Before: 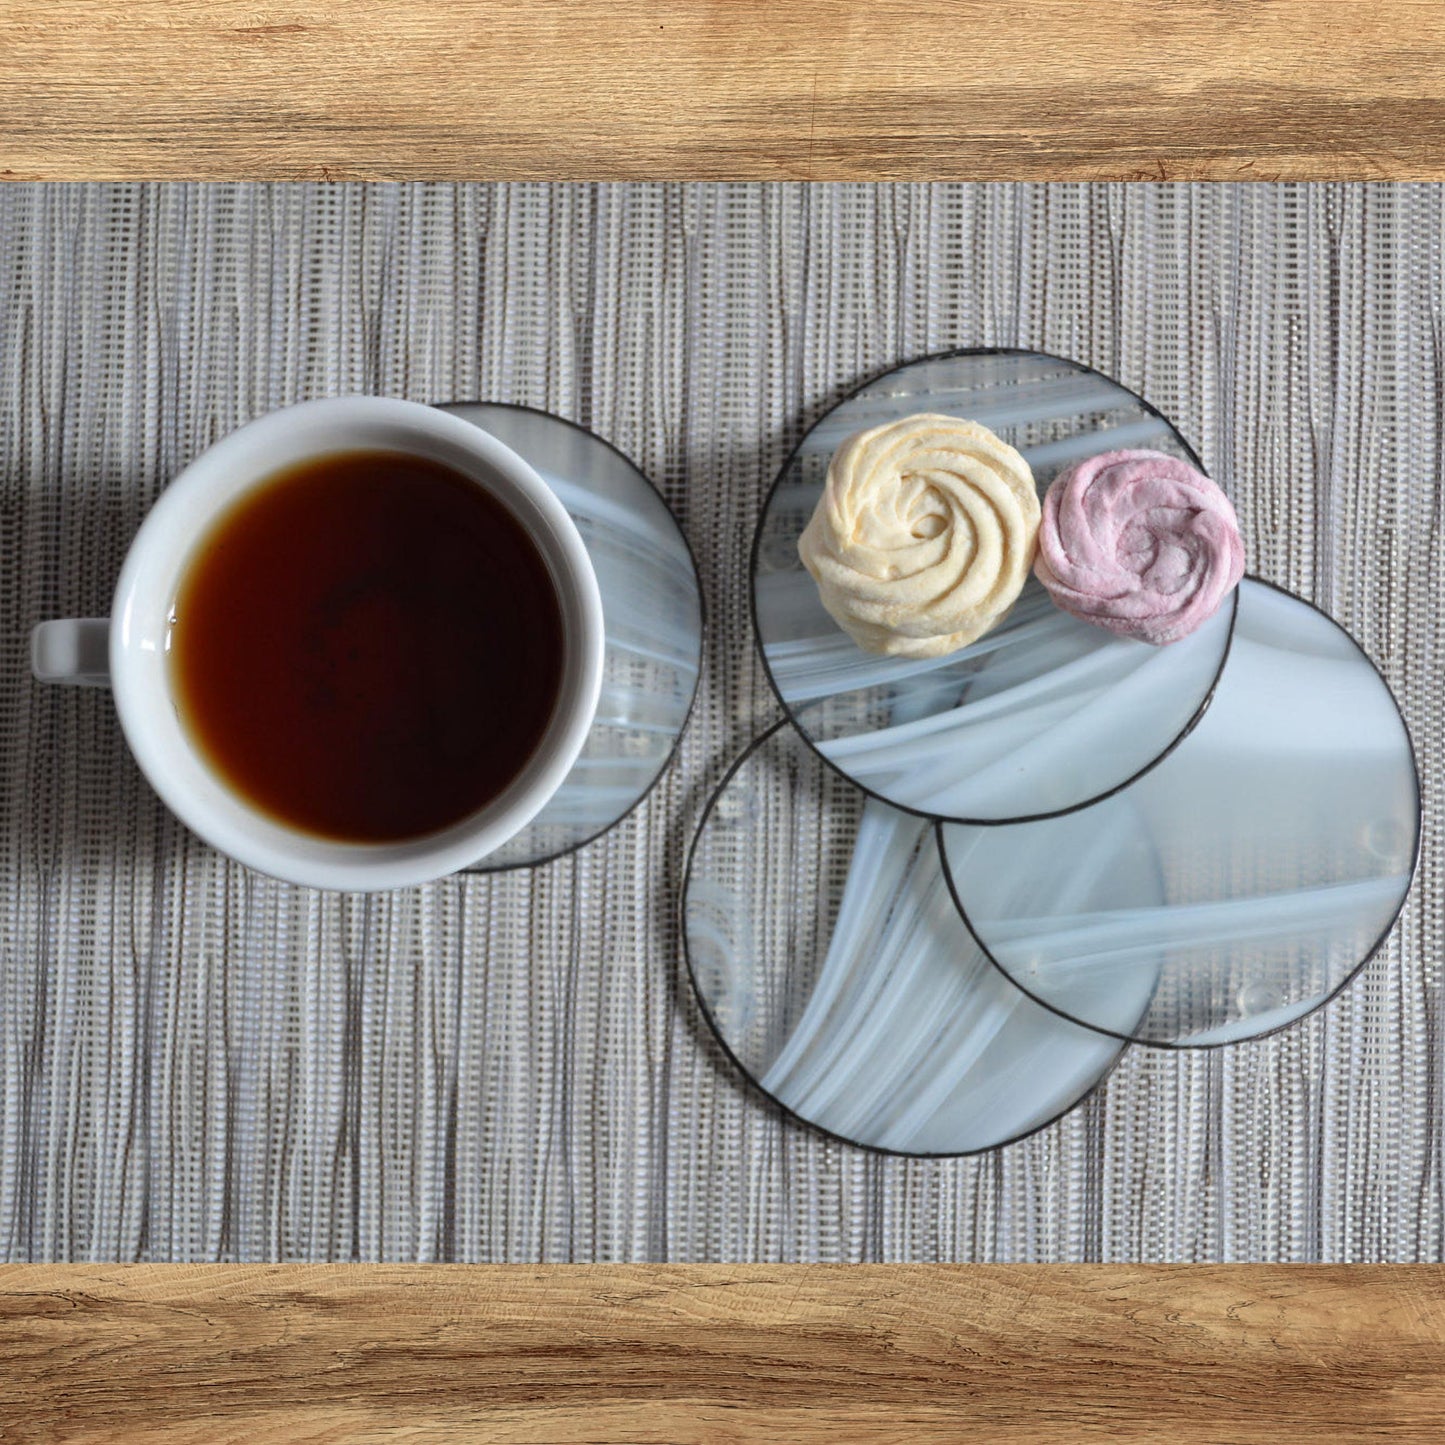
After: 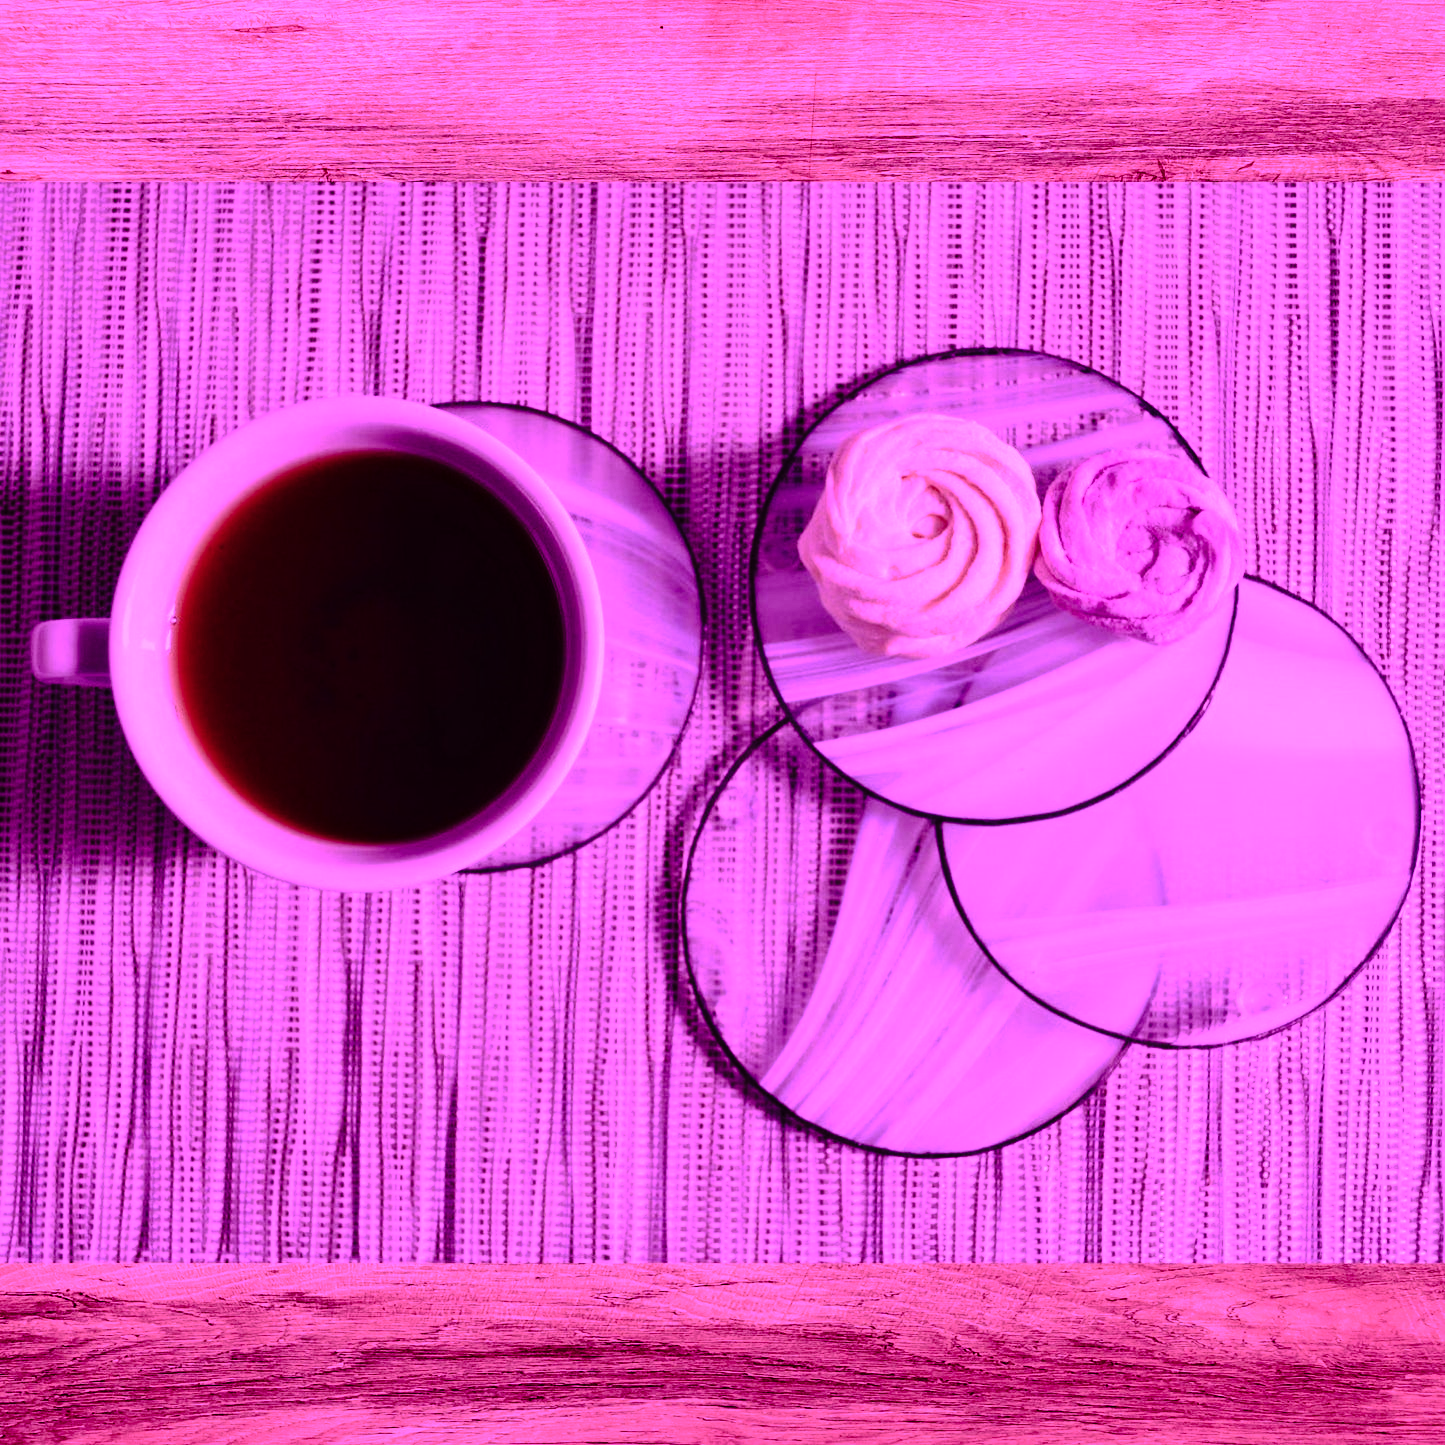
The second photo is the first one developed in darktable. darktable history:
tone curve: curves: ch0 [(0, 0) (0.181, 0.087) (0.498, 0.485) (0.78, 0.742) (0.993, 0.954)]; ch1 [(0, 0) (0.311, 0.149) (0.395, 0.349) (0.488, 0.477) (0.612, 0.641) (1, 1)]; ch2 [(0, 0) (0.5, 0.5) (0.638, 0.667) (1, 1)], preserve colors none
color calibration: output R [1.107, -0.012, -0.003, 0], output B [0, 0, 1.308, 0], illuminant custom, x 0.262, y 0.52, temperature 7014.7 K
tone equalizer: -8 EV -0.387 EV, -7 EV -0.41 EV, -6 EV -0.304 EV, -5 EV -0.206 EV, -3 EV 0.229 EV, -2 EV 0.337 EV, -1 EV 0.364 EV, +0 EV 0.439 EV, edges refinement/feathering 500, mask exposure compensation -1.57 EV, preserve details no
